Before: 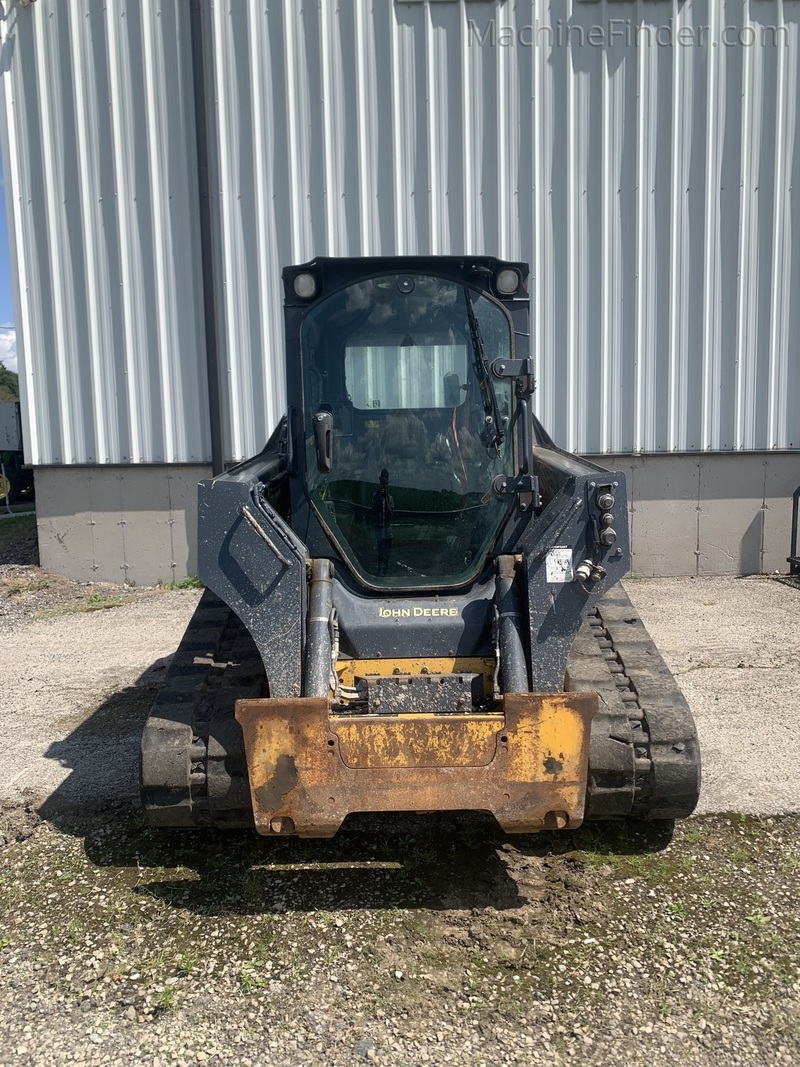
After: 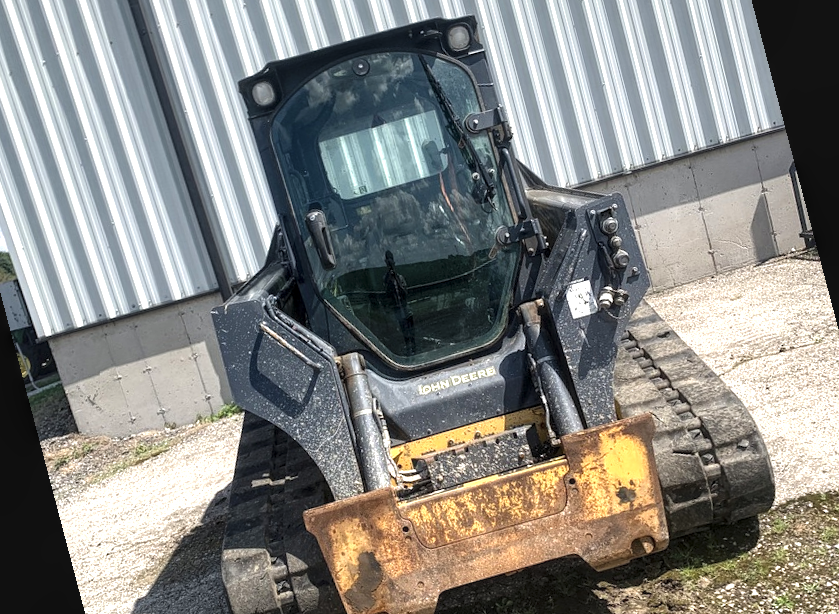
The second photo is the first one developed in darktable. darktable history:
exposure: black level correction -0.005, exposure 0.622 EV, compensate highlight preservation false
local contrast: highlights 100%, shadows 100%, detail 200%, midtone range 0.2
rotate and perspective: rotation -14.8°, crop left 0.1, crop right 0.903, crop top 0.25, crop bottom 0.748
